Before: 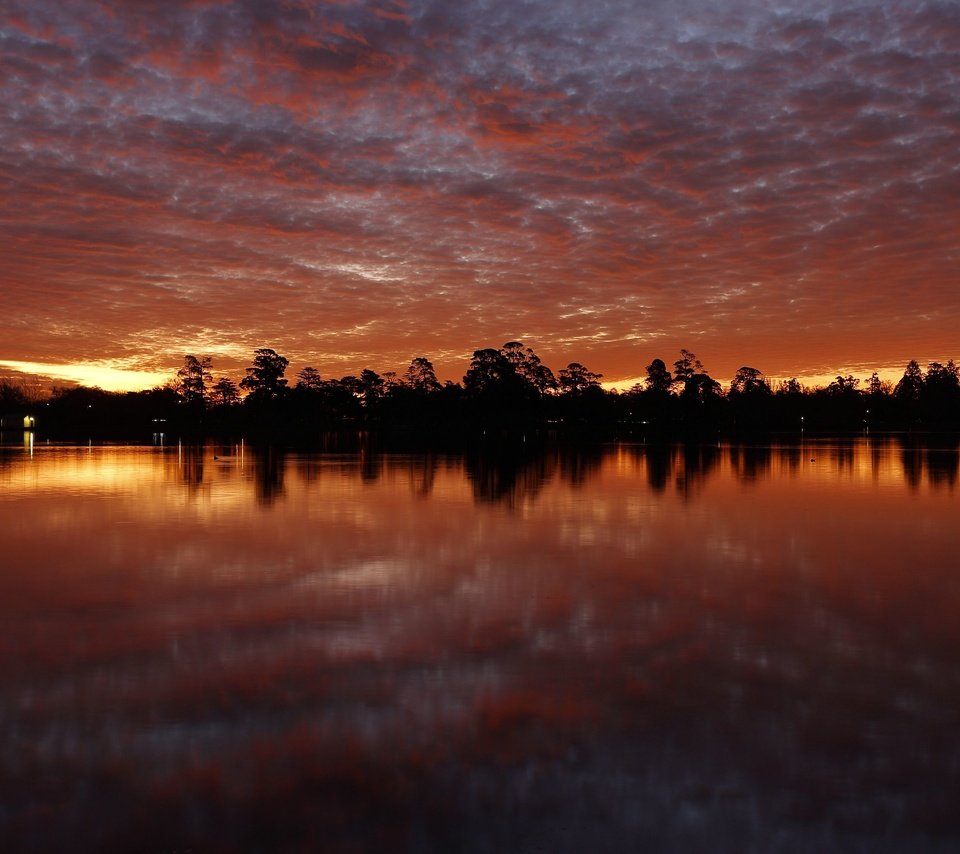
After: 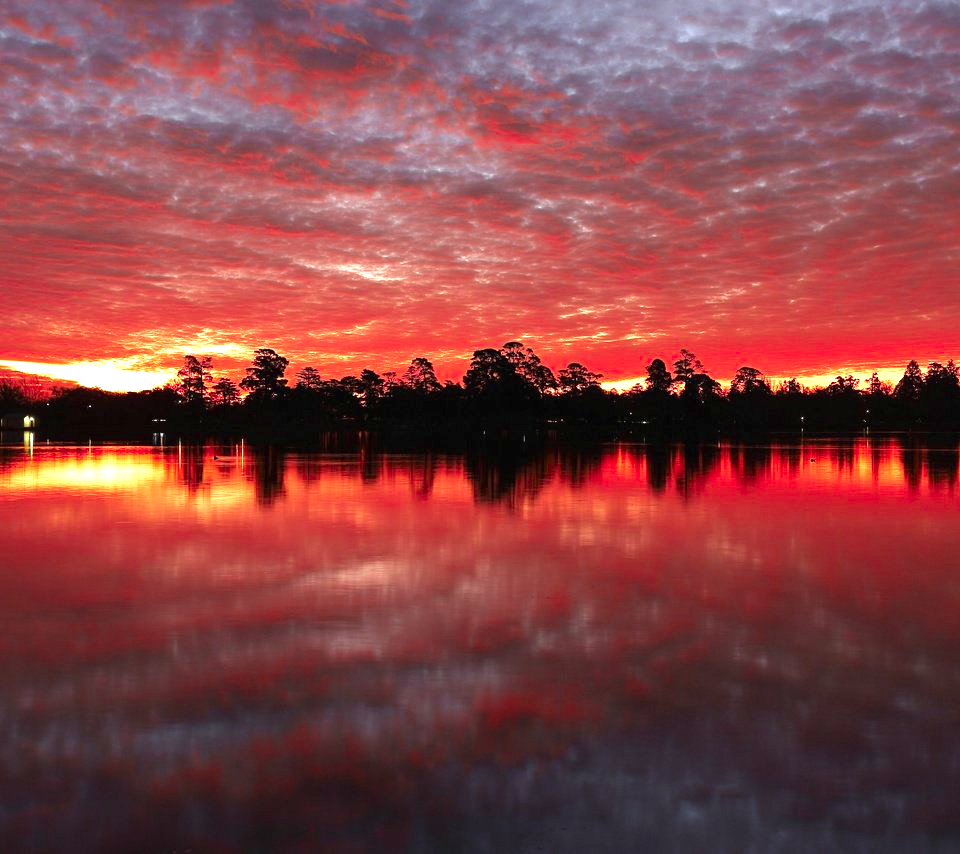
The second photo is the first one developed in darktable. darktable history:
exposure: black level correction 0, exposure 1.199 EV, compensate exposure bias true, compensate highlight preservation false
color zones: curves: ch0 [(0, 0.466) (0.128, 0.466) (0.25, 0.5) (0.375, 0.456) (0.5, 0.5) (0.625, 0.5) (0.737, 0.652) (0.875, 0.5)]; ch1 [(0, 0.603) (0.125, 0.618) (0.261, 0.348) (0.372, 0.353) (0.497, 0.363) (0.611, 0.45) (0.731, 0.427) (0.875, 0.518) (0.998, 0.652)]; ch2 [(0, 0.559) (0.125, 0.451) (0.253, 0.564) (0.37, 0.578) (0.5, 0.466) (0.625, 0.471) (0.731, 0.471) (0.88, 0.485)]
